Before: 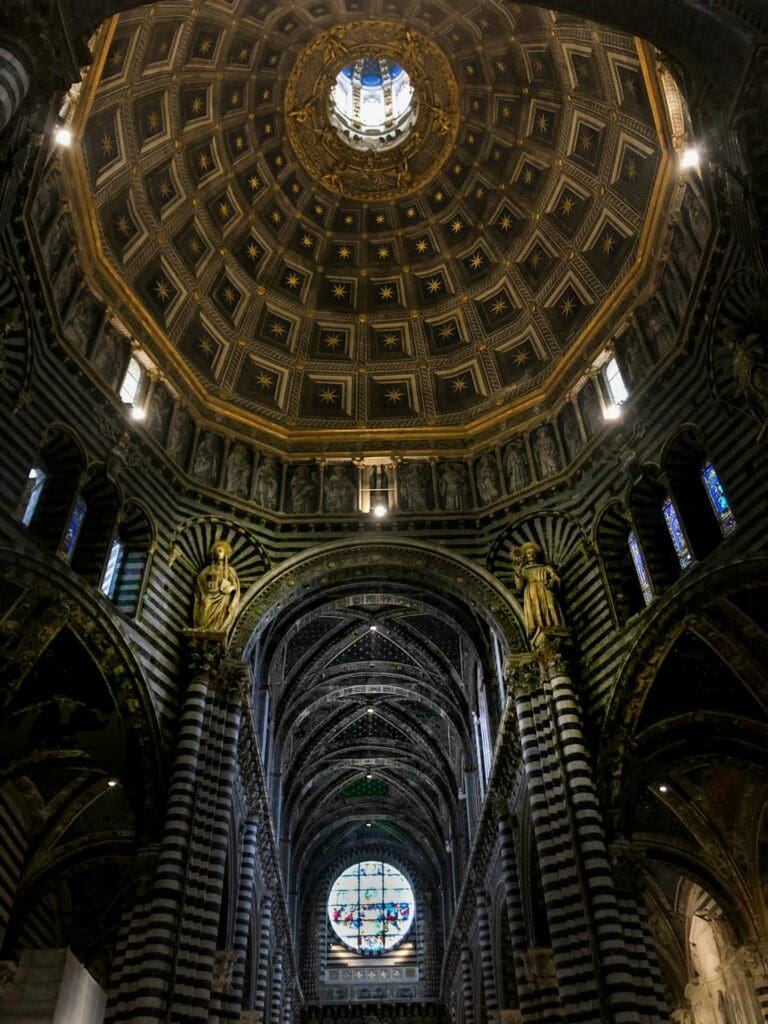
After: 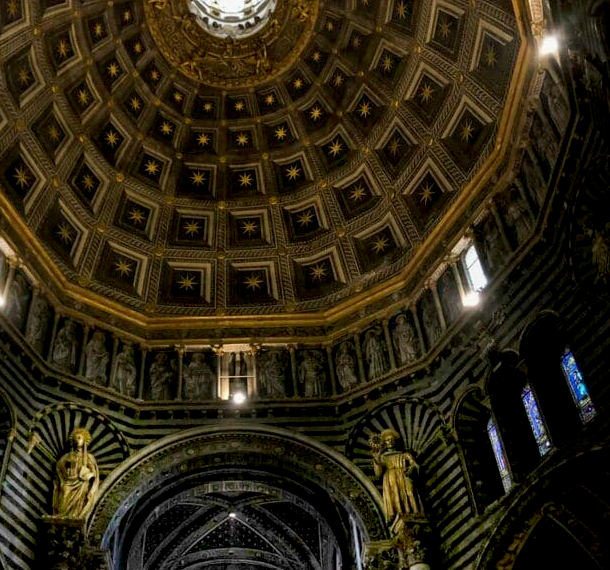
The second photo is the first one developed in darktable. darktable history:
crop: left 18.38%, top 11.092%, right 2.134%, bottom 33.217%
exposure: black level correction 0.007, compensate highlight preservation false
